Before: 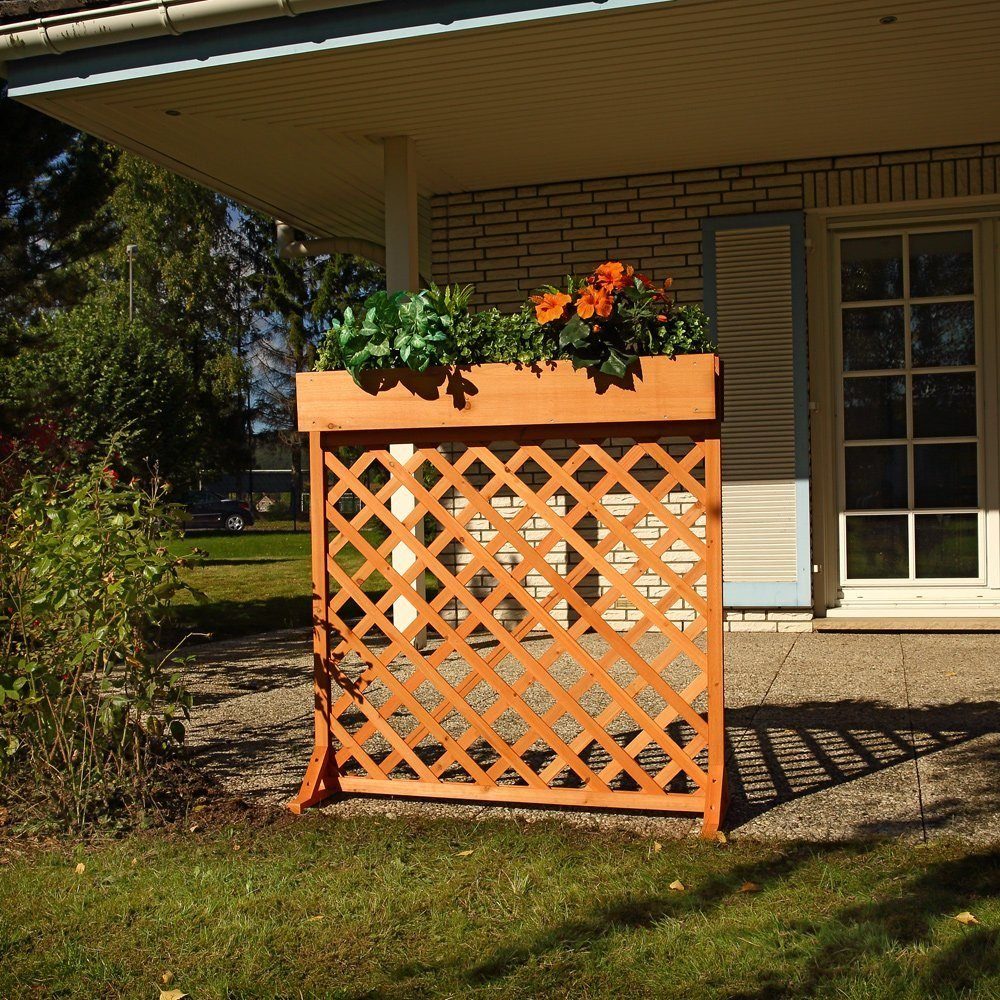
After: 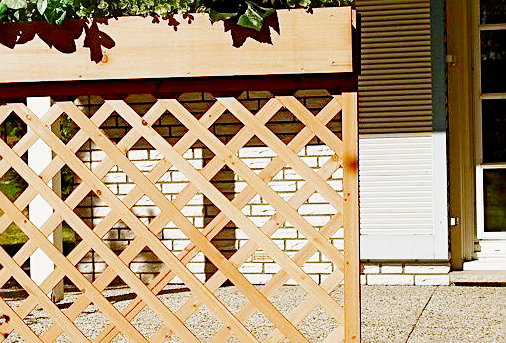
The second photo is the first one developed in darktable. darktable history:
crop: left 36.37%, top 34.777%, right 12.981%, bottom 30.836%
haze removal: strength -0.048, compatibility mode true
exposure: black level correction 0.001, exposure 1.729 EV, compensate highlight preservation false
sharpen: on, module defaults
filmic rgb: black relative exposure -4.23 EV, white relative exposure 5.13 EV, hardness 2.07, contrast 1.167, add noise in highlights 0.002, preserve chrominance no, color science v3 (2019), use custom middle-gray values true, contrast in highlights soft
contrast brightness saturation: brightness -0.247, saturation 0.195
